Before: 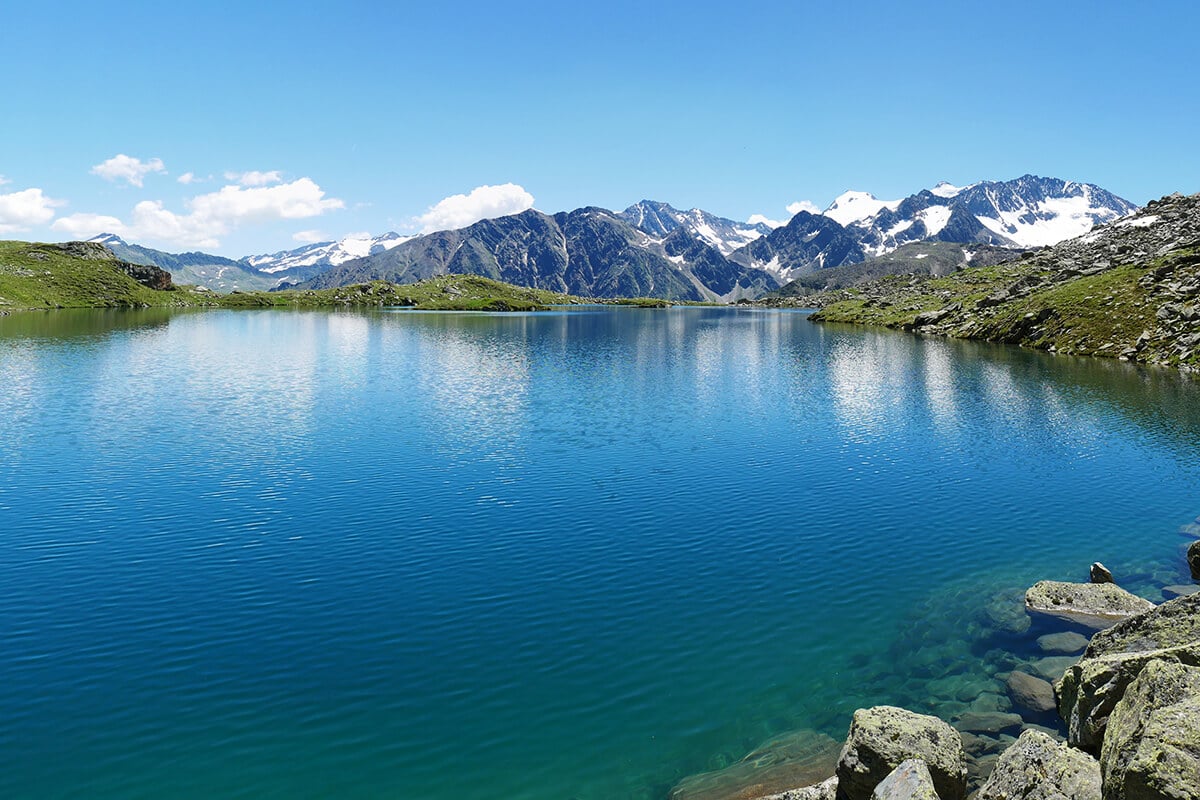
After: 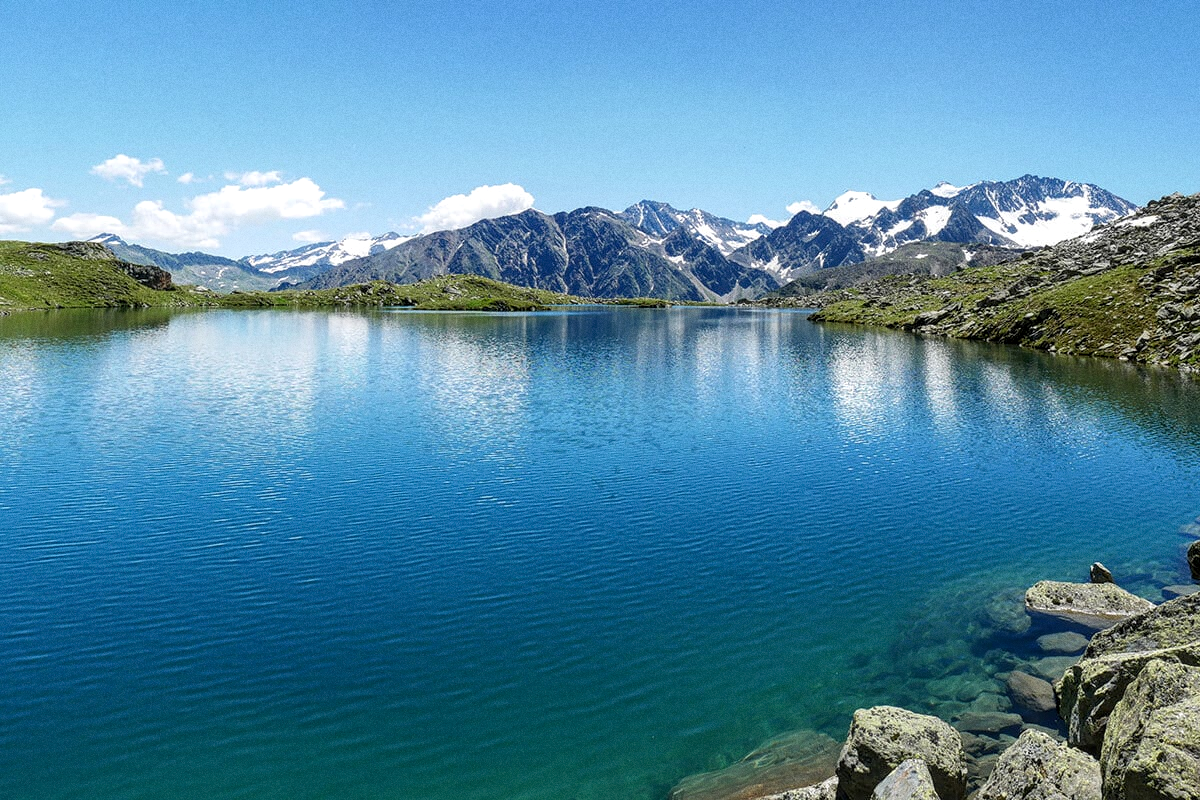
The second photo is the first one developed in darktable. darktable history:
grain: coarseness 0.09 ISO
local contrast: detail 130%
